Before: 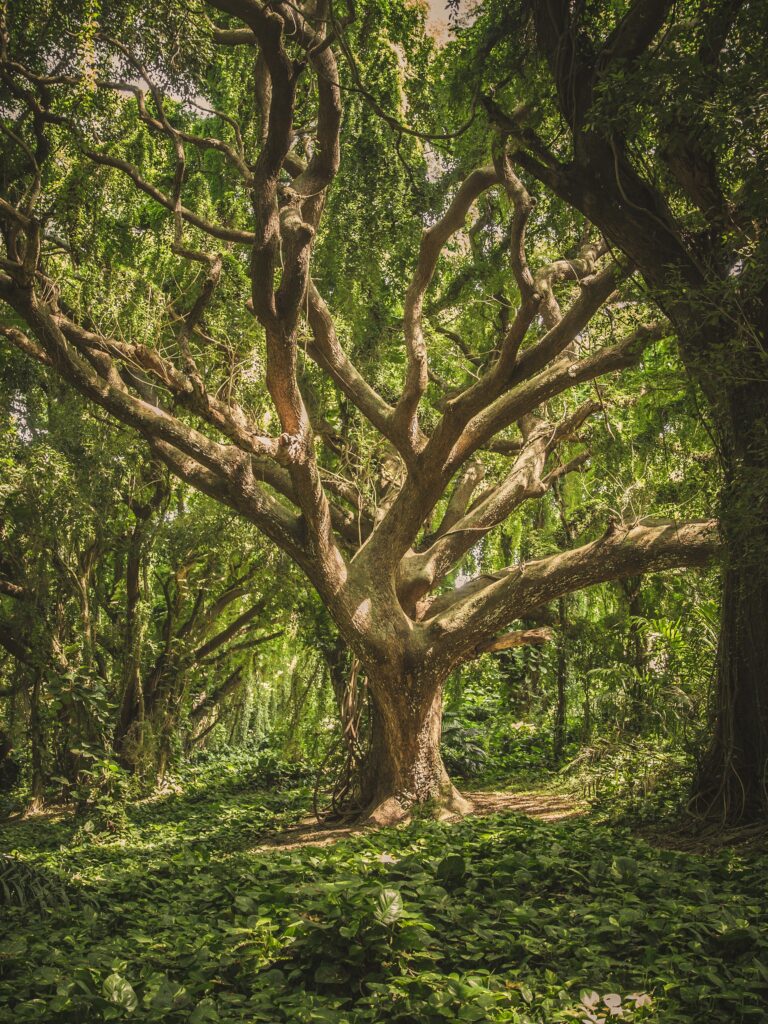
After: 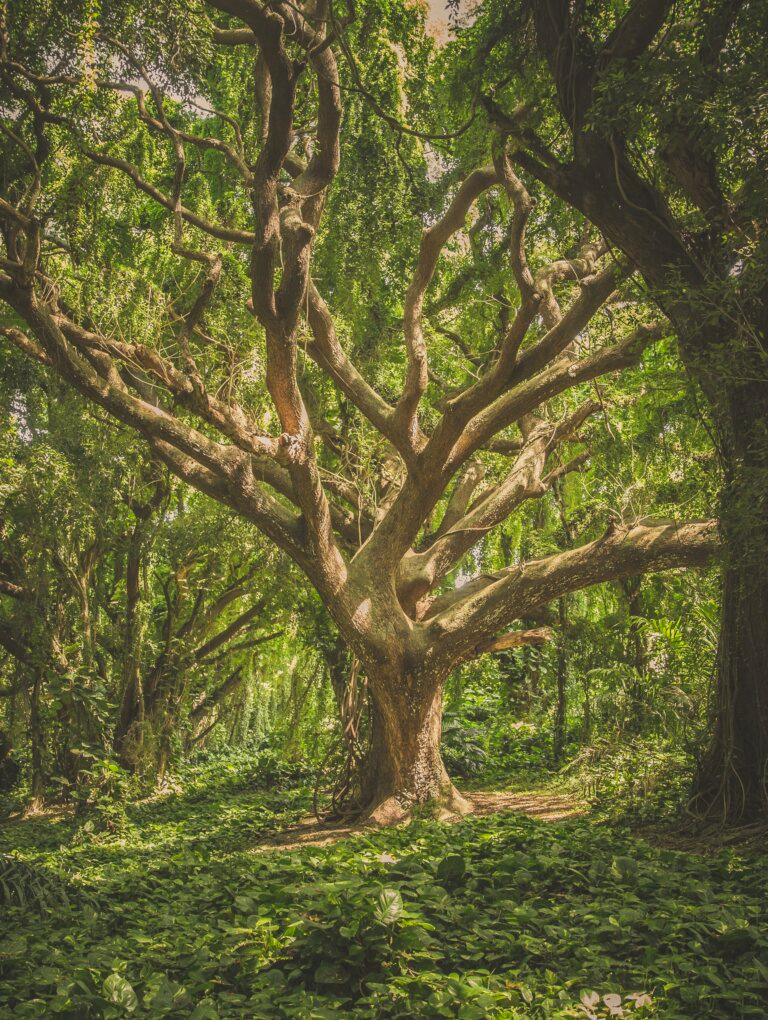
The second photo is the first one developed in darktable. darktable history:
contrast brightness saturation: contrast -0.1, brightness 0.05, saturation 0.08
crop: top 0.05%, bottom 0.098%
color balance: contrast -0.5%
